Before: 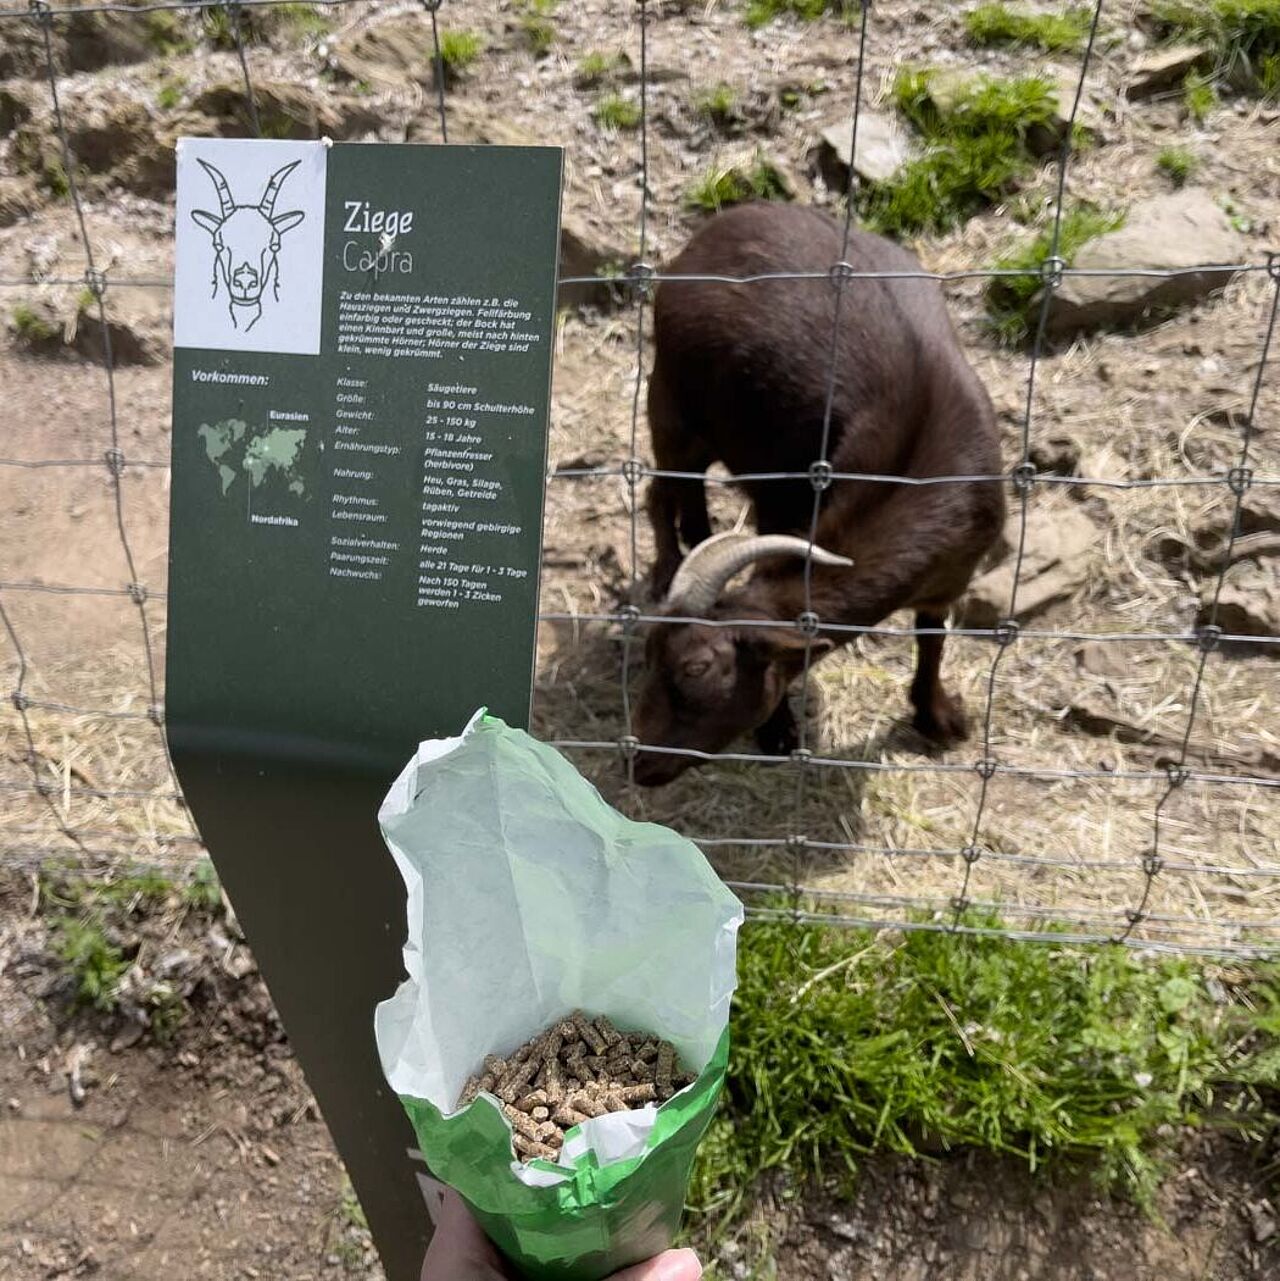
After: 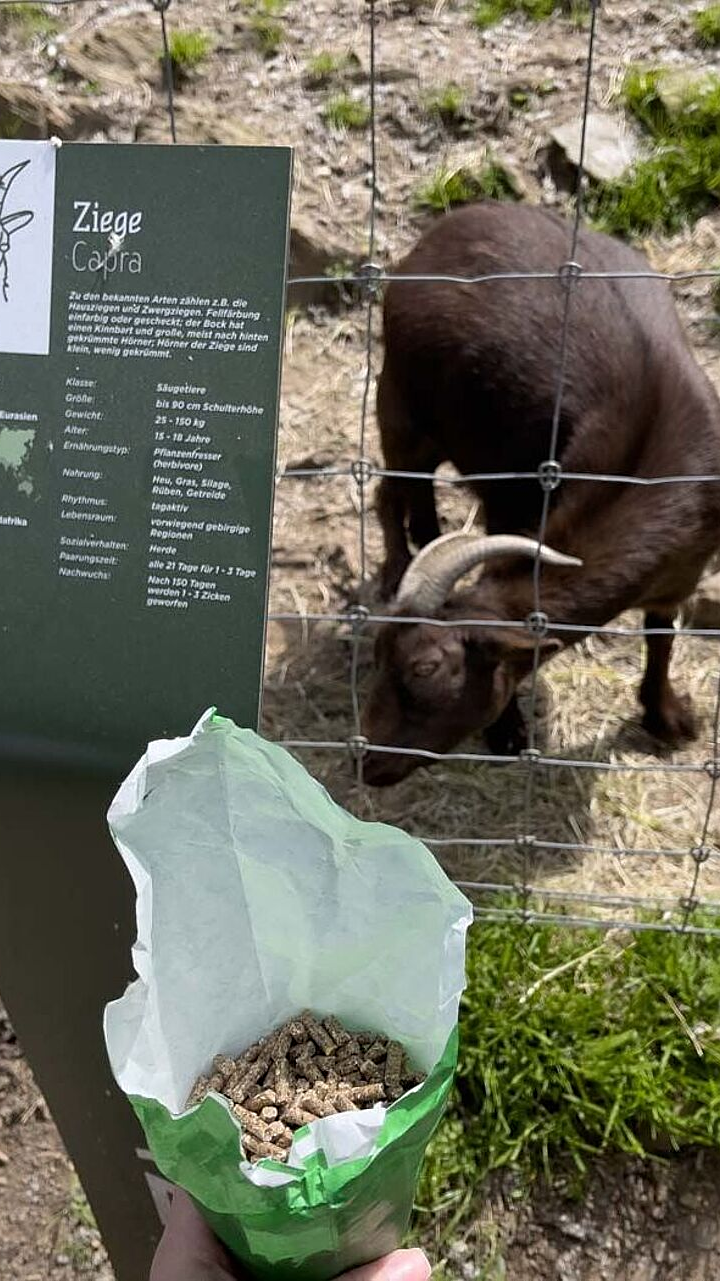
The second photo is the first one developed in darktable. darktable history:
sharpen: amount 0.202
crop: left 21.248%, right 22.48%
